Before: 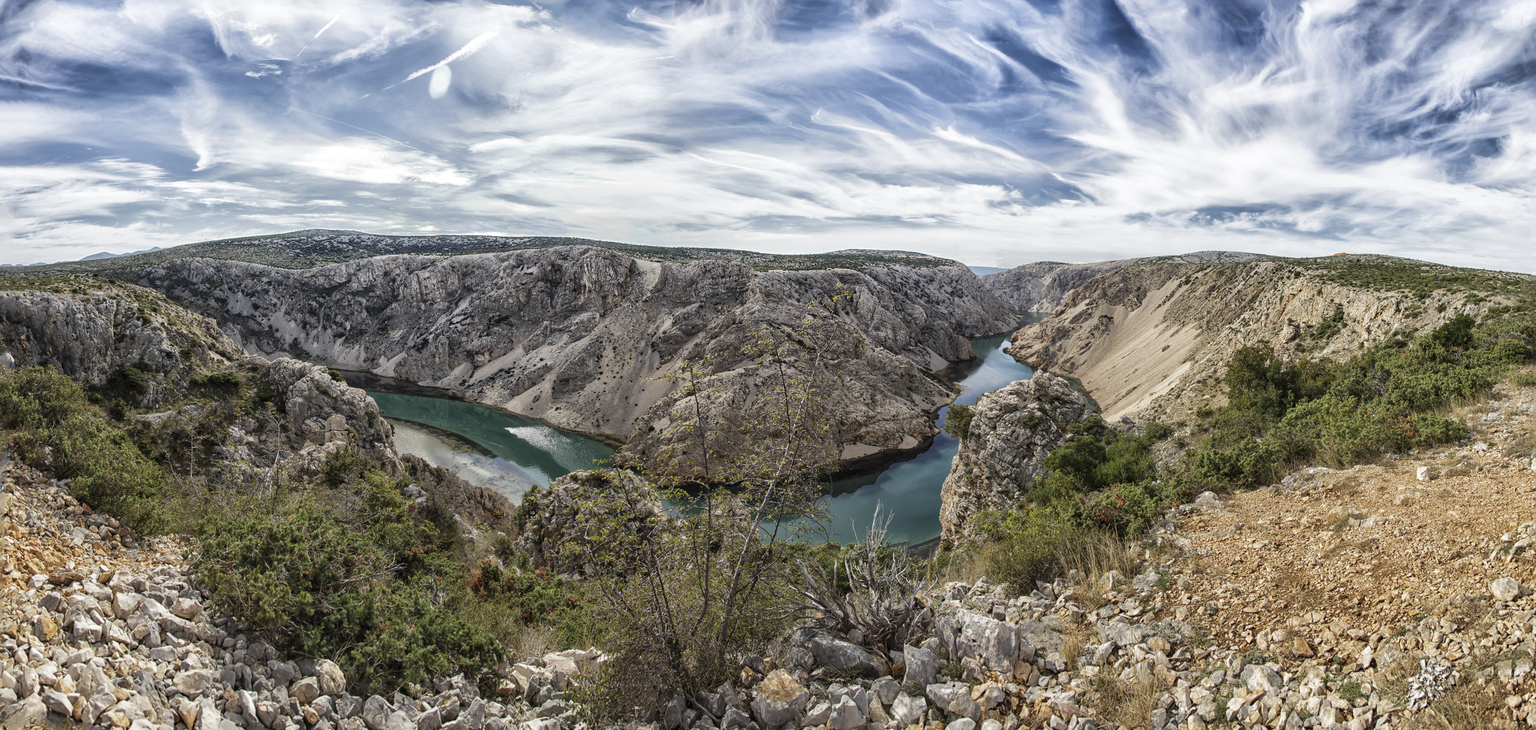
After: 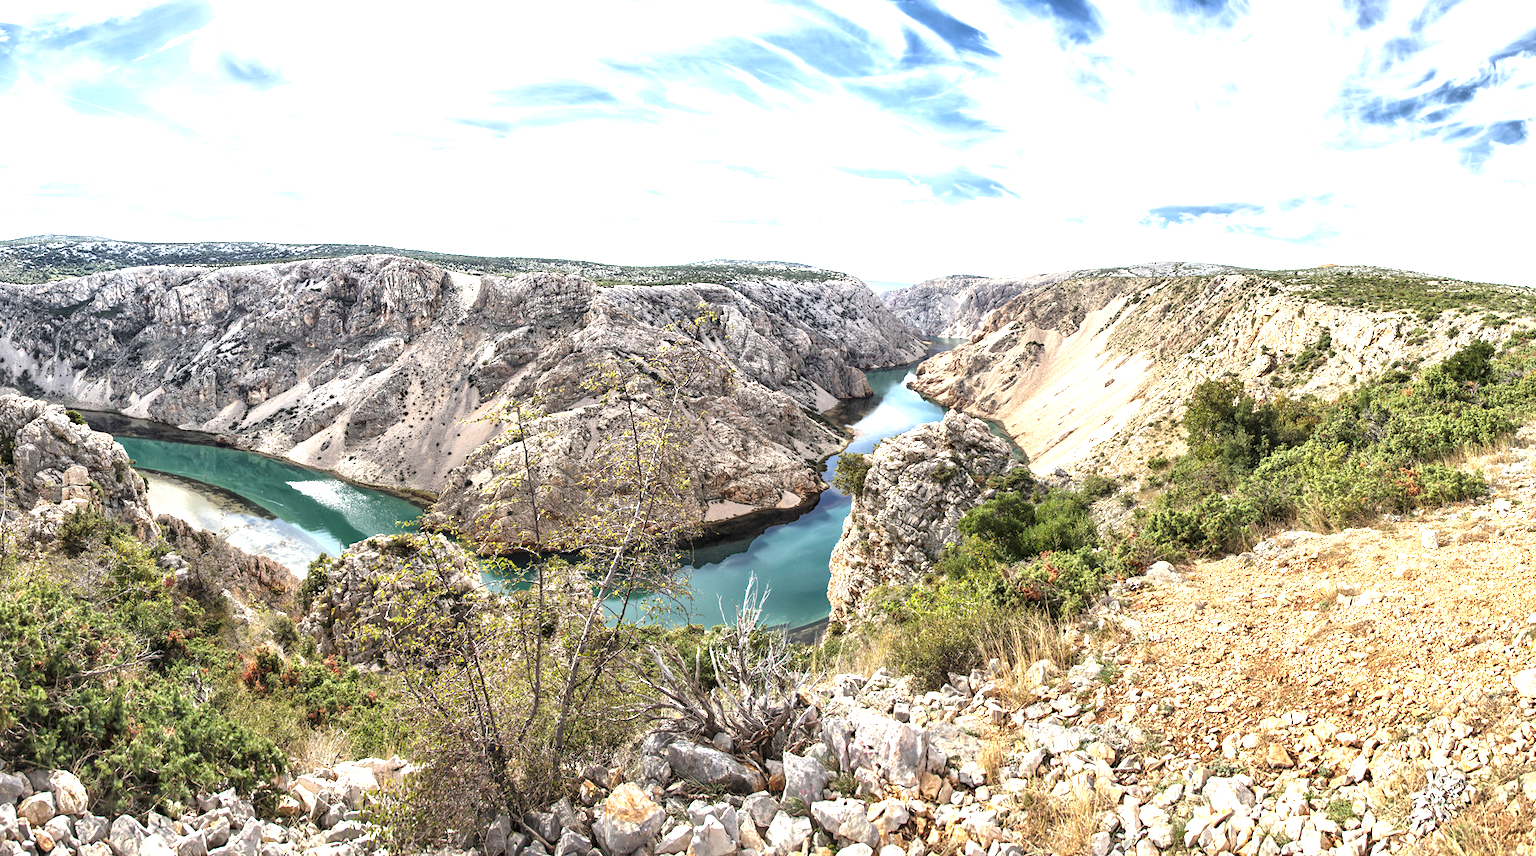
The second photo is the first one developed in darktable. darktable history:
exposure: black level correction 0, exposure 1.5 EV, compensate exposure bias true, compensate highlight preservation false
crop and rotate: left 17.959%, top 5.771%, right 1.742%
contrast brightness saturation: saturation -0.04
